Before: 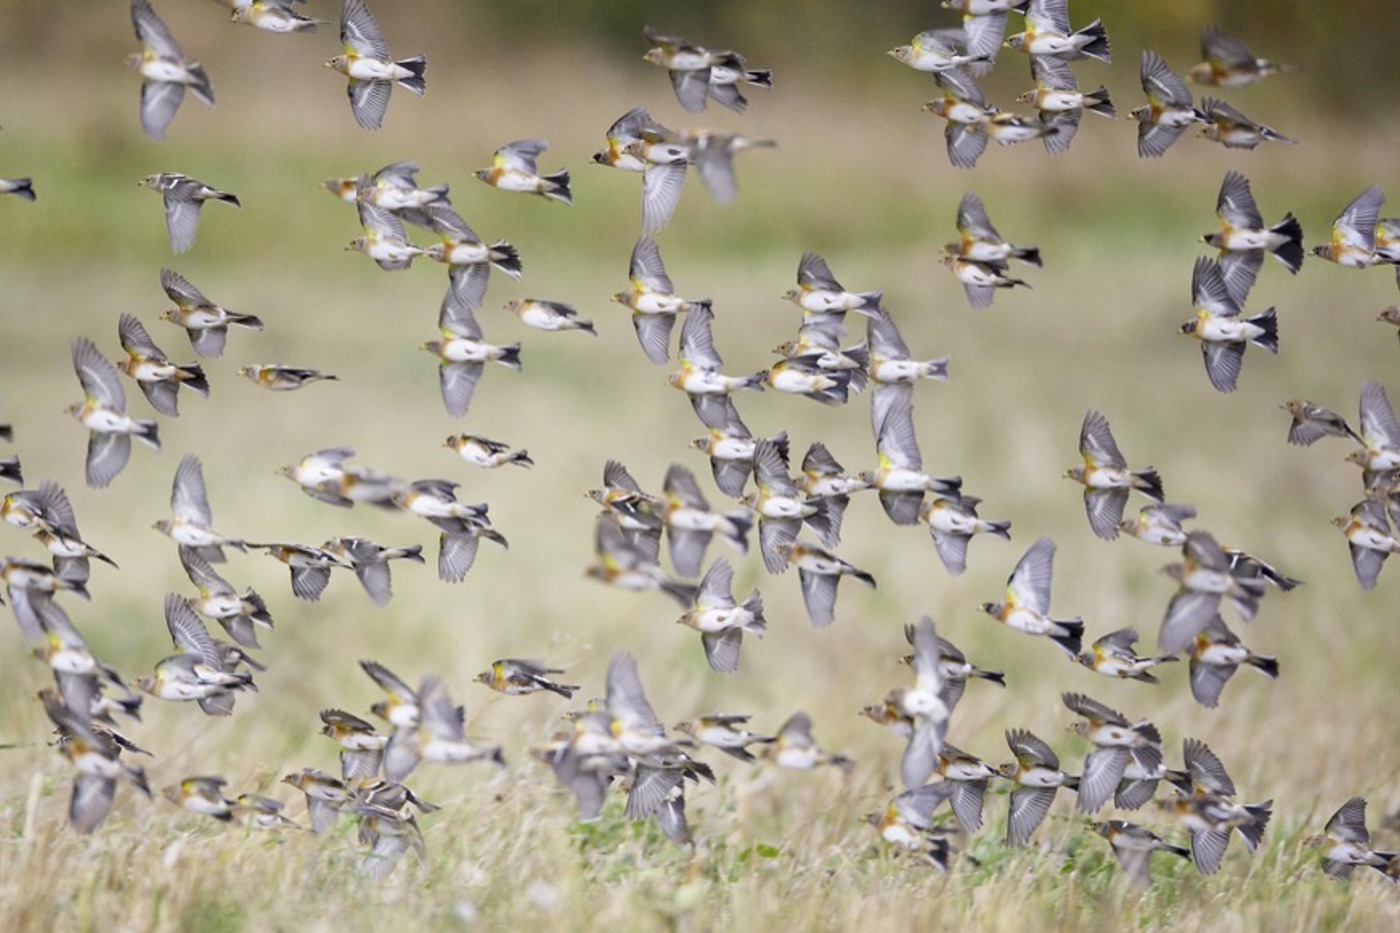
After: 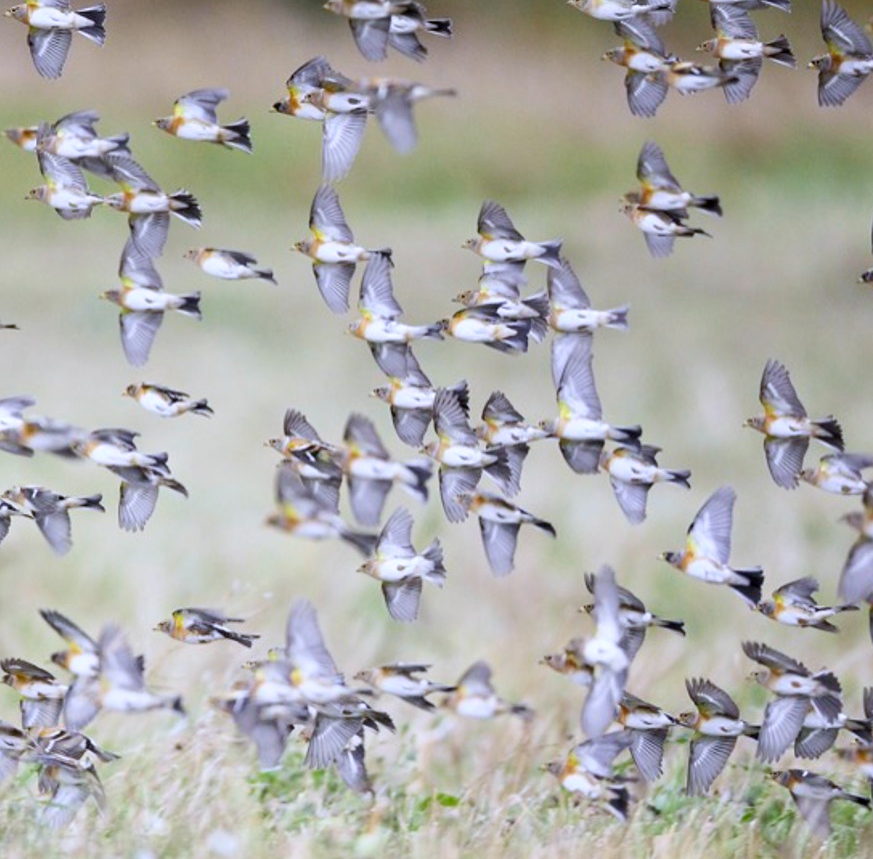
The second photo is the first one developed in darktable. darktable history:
shadows and highlights: shadows 0, highlights 40
white balance: red 0.967, blue 1.119, emerald 0.756
crop and rotate: left 22.918%, top 5.629%, right 14.711%, bottom 2.247%
